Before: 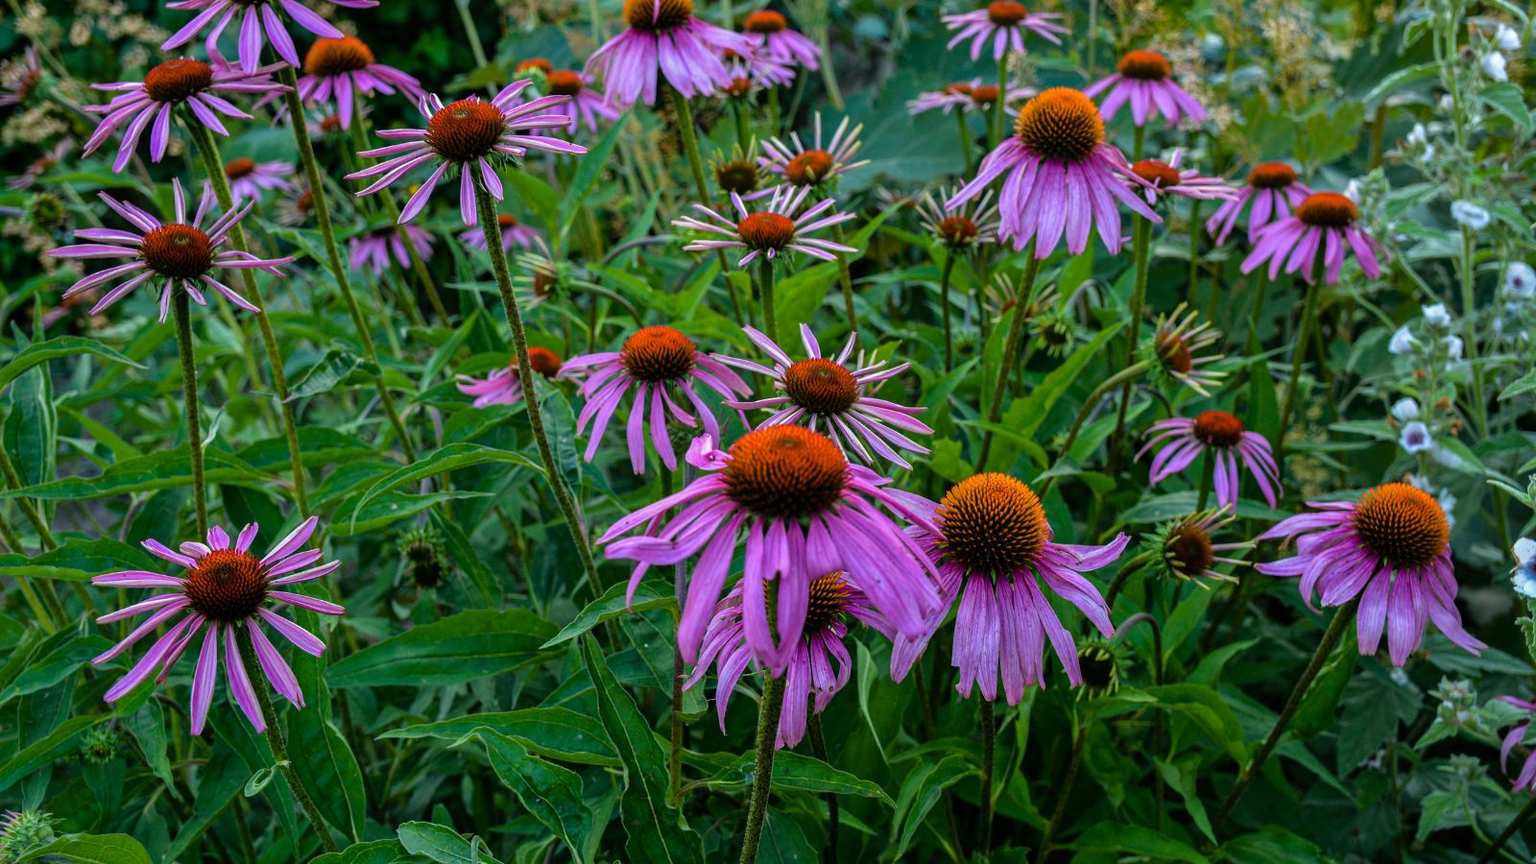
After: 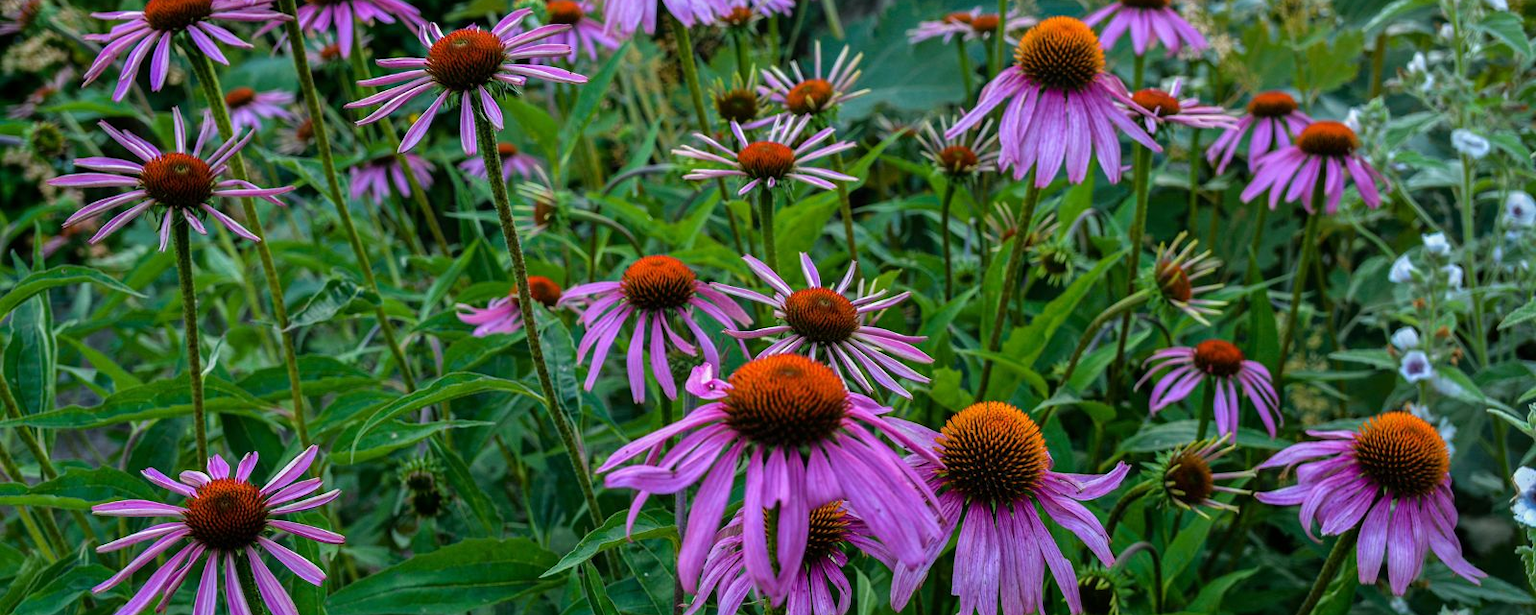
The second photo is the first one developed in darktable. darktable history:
crop and rotate: top 8.304%, bottom 20.372%
